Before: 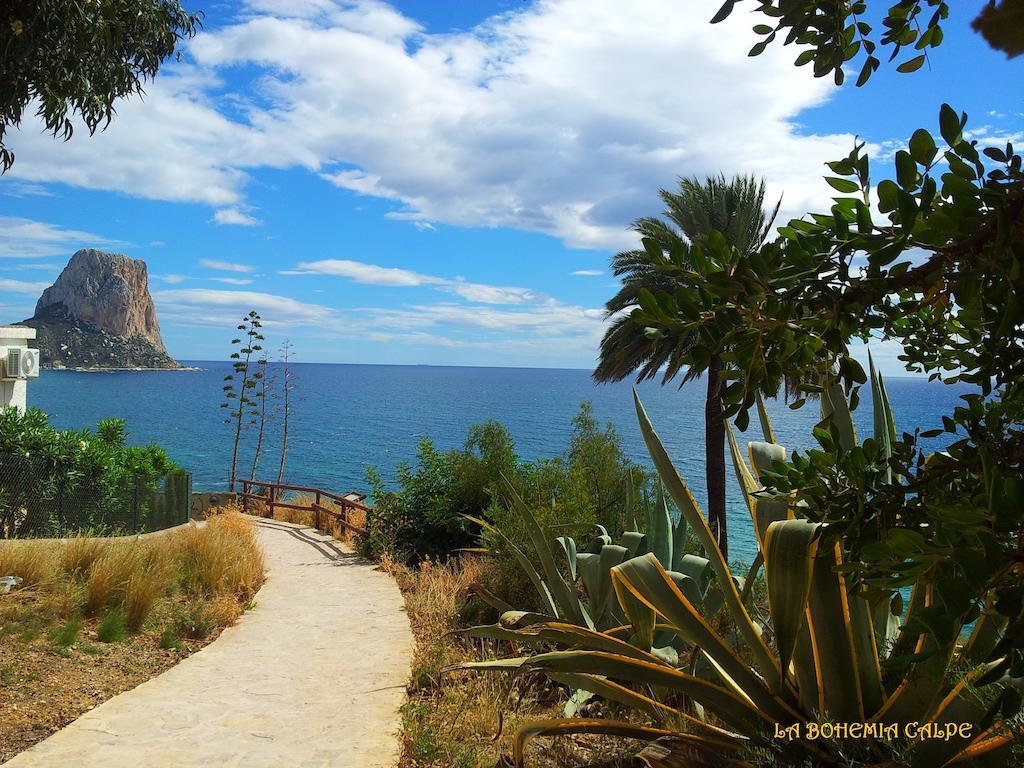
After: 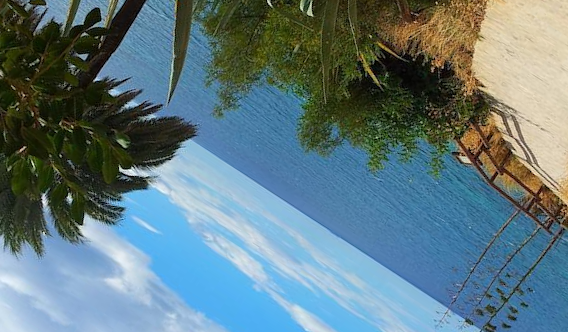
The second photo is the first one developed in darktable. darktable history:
crop and rotate: angle 147.98°, left 9.166%, top 15.576%, right 4.57%, bottom 17.162%
